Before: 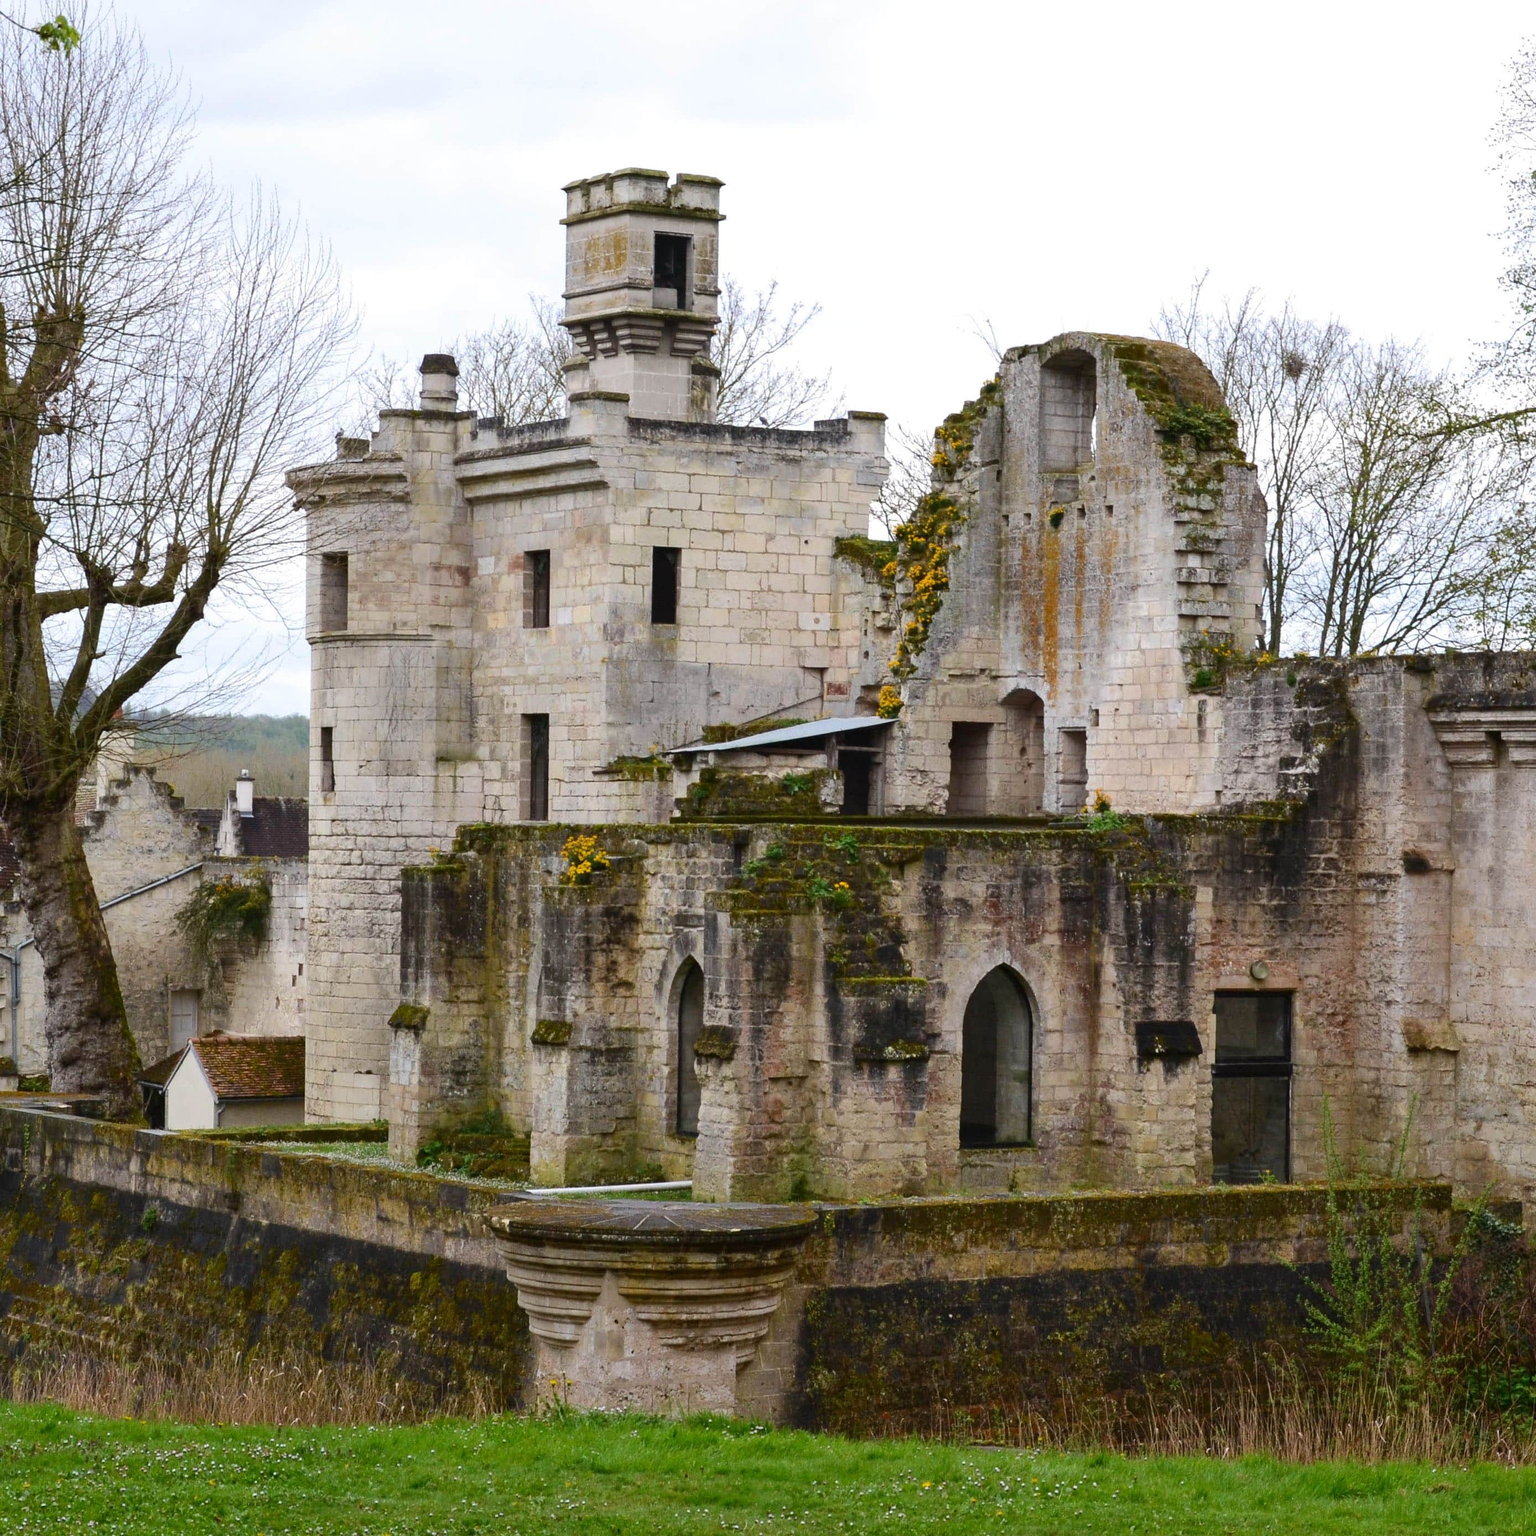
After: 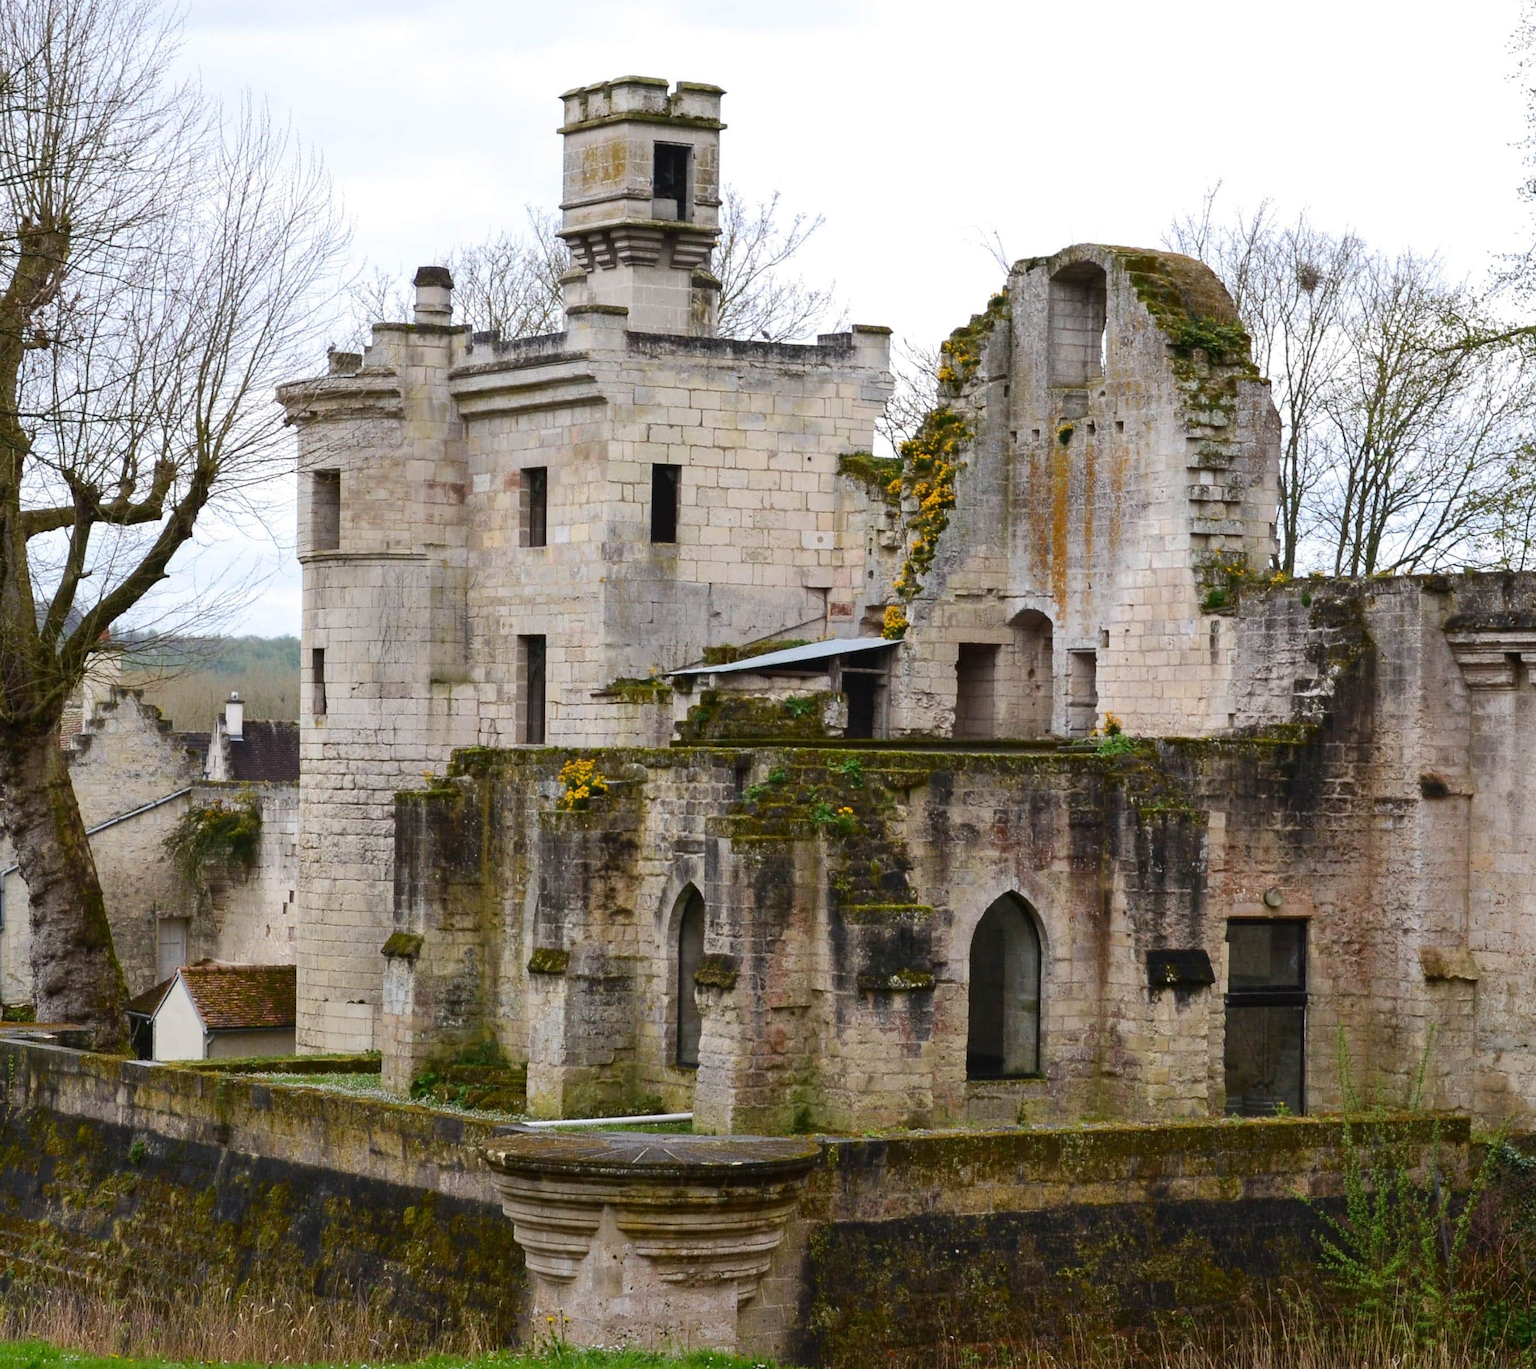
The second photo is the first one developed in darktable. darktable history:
crop: left 1.058%, top 6.133%, right 1.264%, bottom 6.752%
